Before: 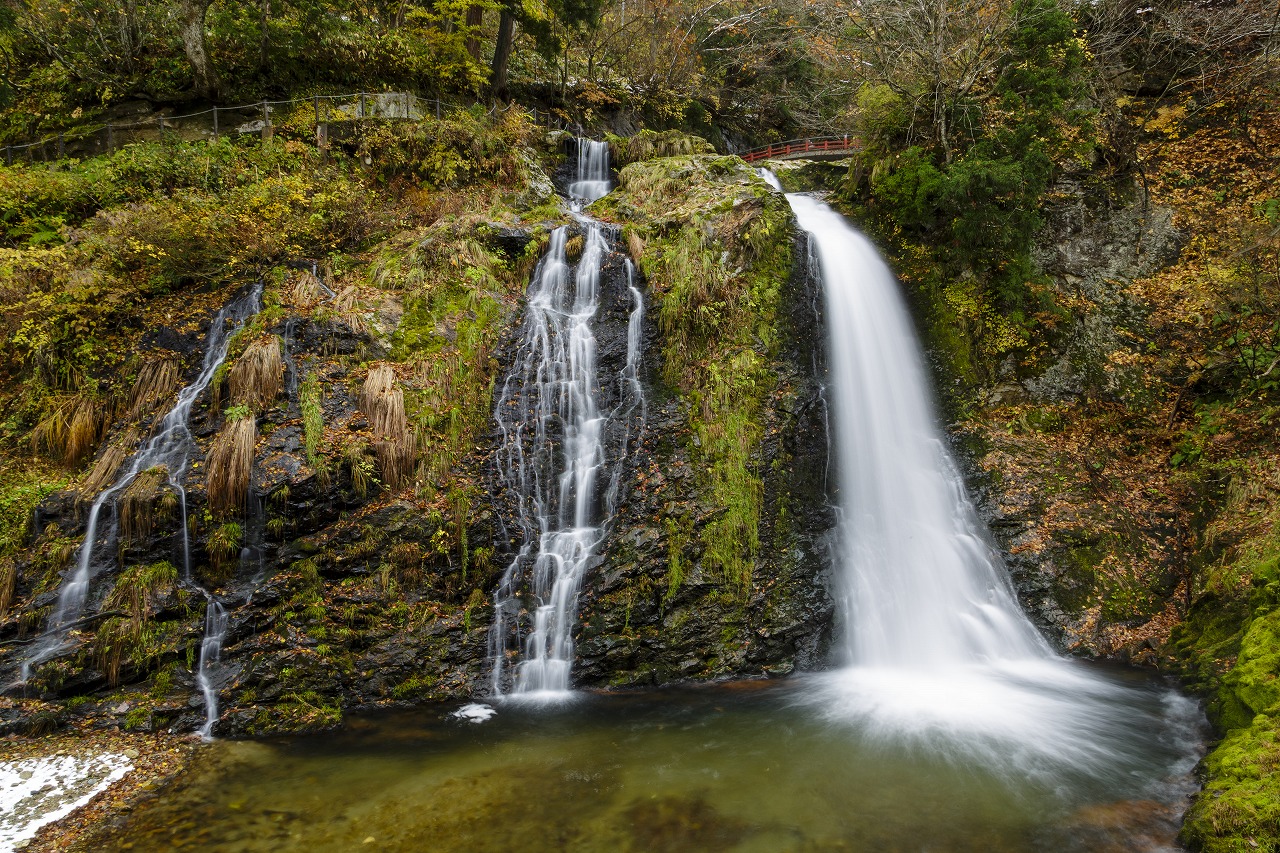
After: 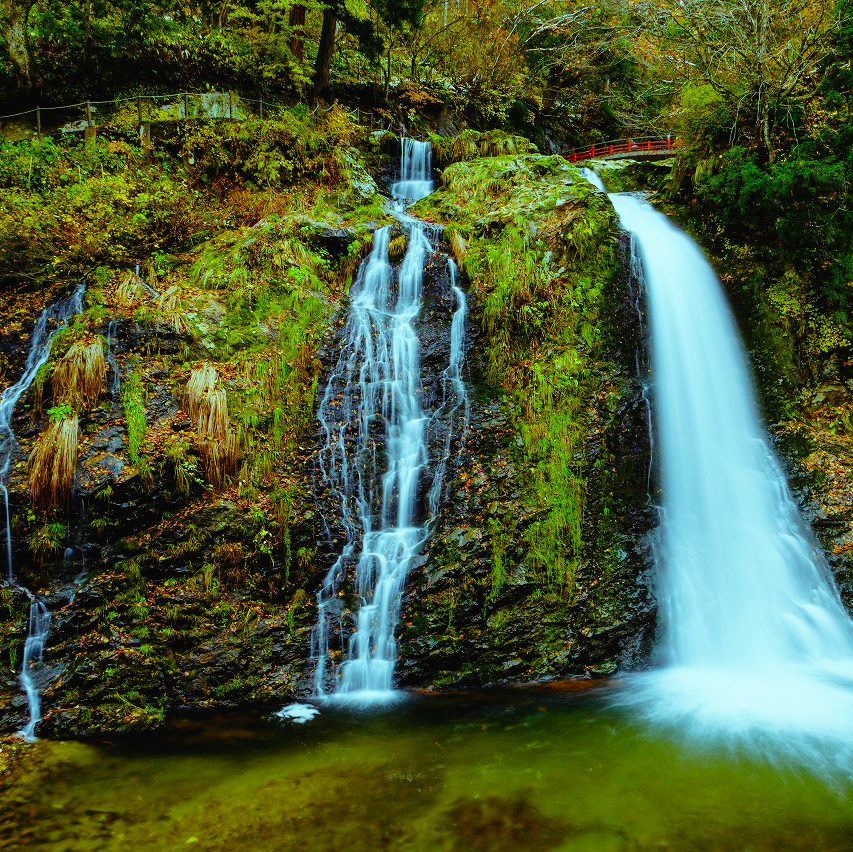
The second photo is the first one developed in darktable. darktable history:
tone curve: curves: ch0 [(0, 0.016) (0.11, 0.039) (0.259, 0.235) (0.383, 0.437) (0.499, 0.597) (0.733, 0.867) (0.843, 0.948) (1, 1)], preserve colors none
crop and rotate: left 13.854%, right 19.503%
color balance rgb: highlights gain › luminance -33.29%, highlights gain › chroma 5.772%, highlights gain › hue 219.66°, linear chroma grading › global chroma 14.808%, perceptual saturation grading › global saturation 27.441%, perceptual saturation grading › highlights -28.8%, perceptual saturation grading › mid-tones 15.231%, perceptual saturation grading › shadows 34.465%, global vibrance 25.541%
